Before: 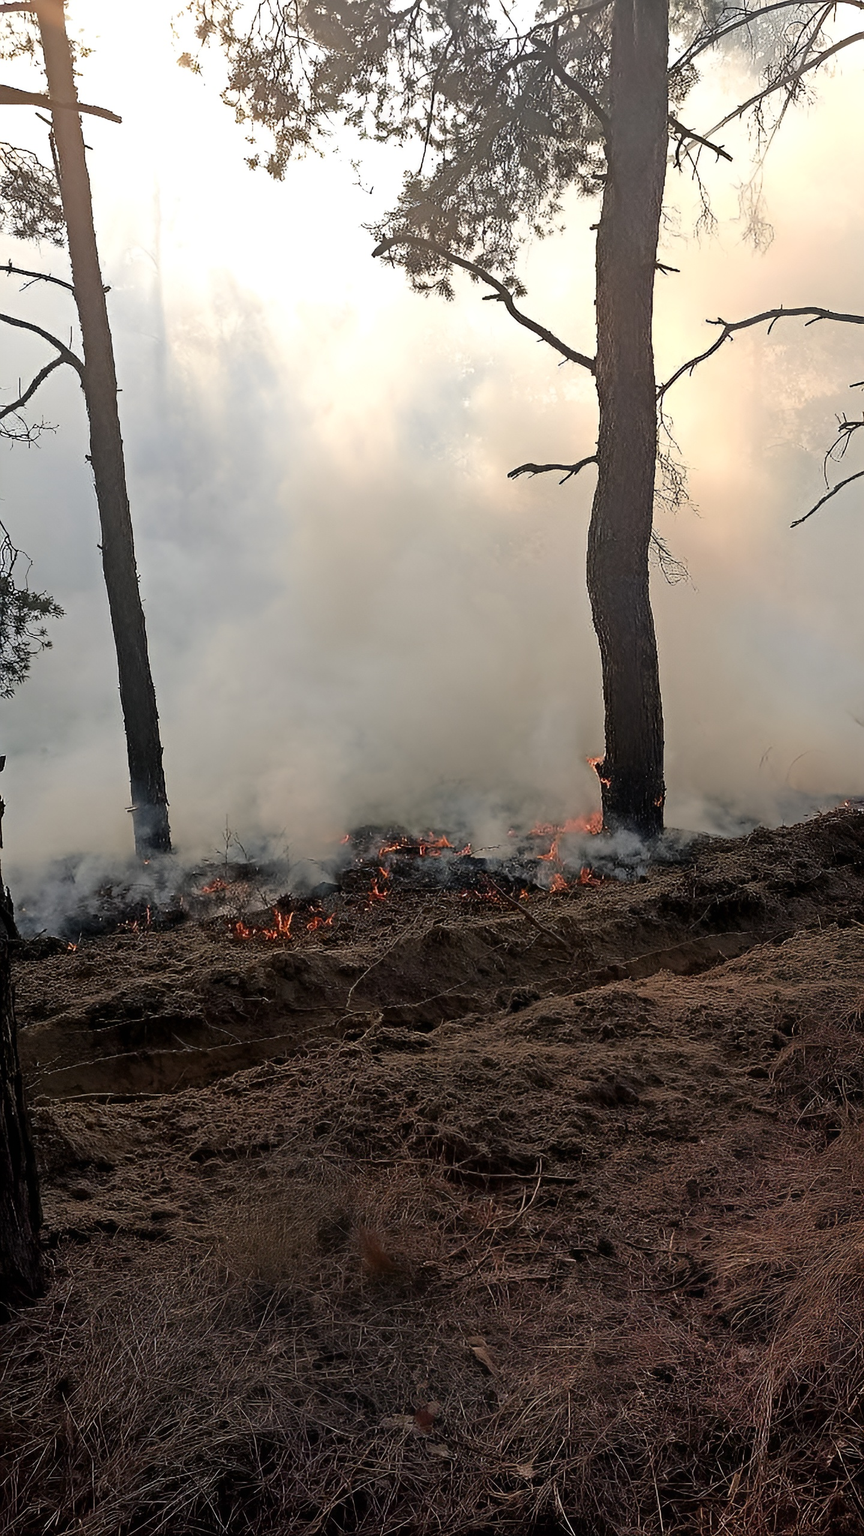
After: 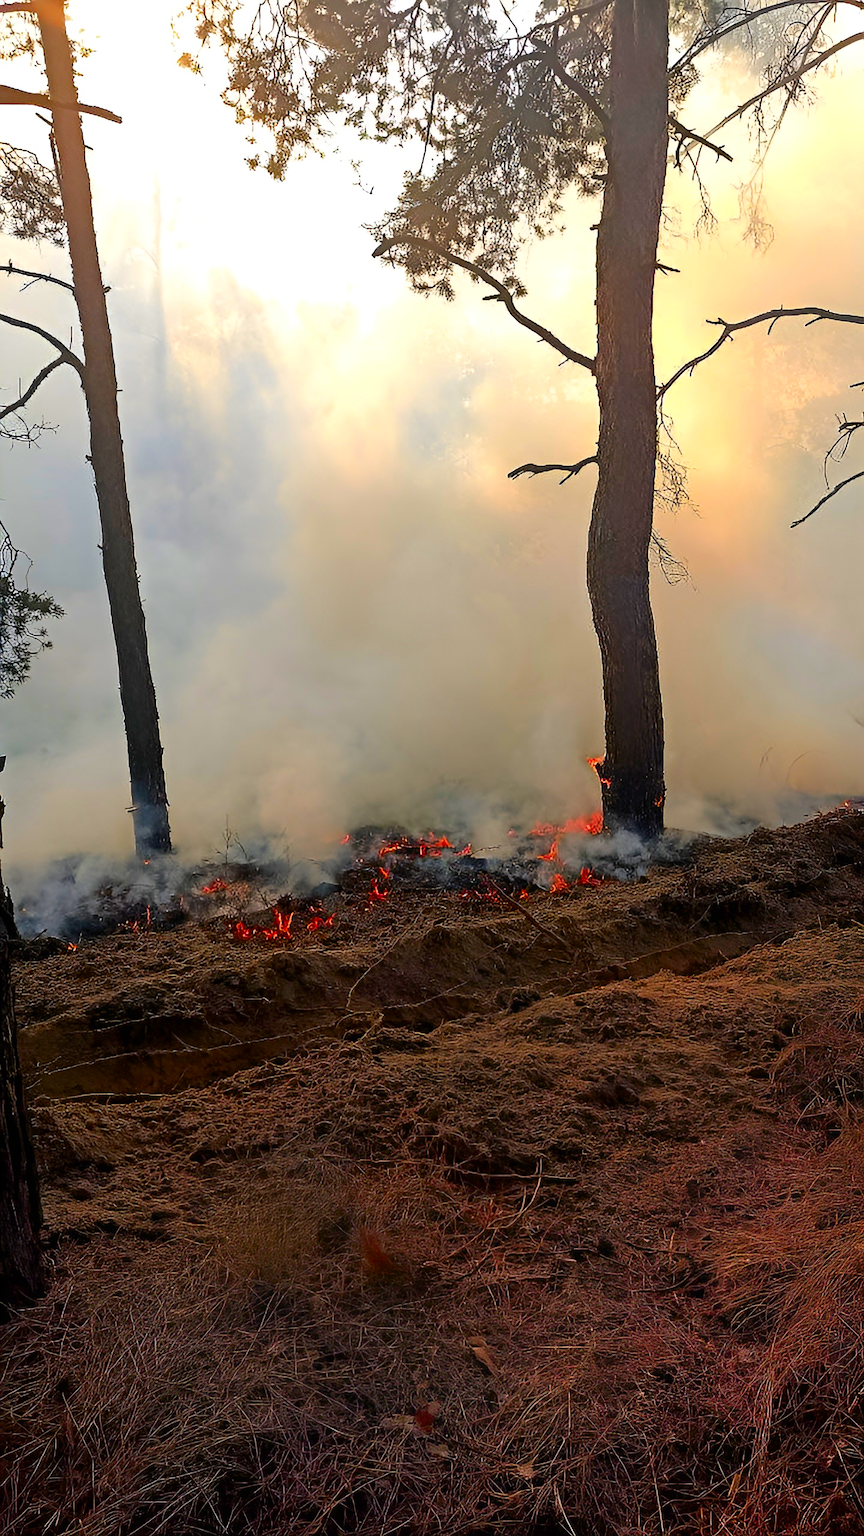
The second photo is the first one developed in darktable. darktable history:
color correction: highlights b* -0.014, saturation 2.2
